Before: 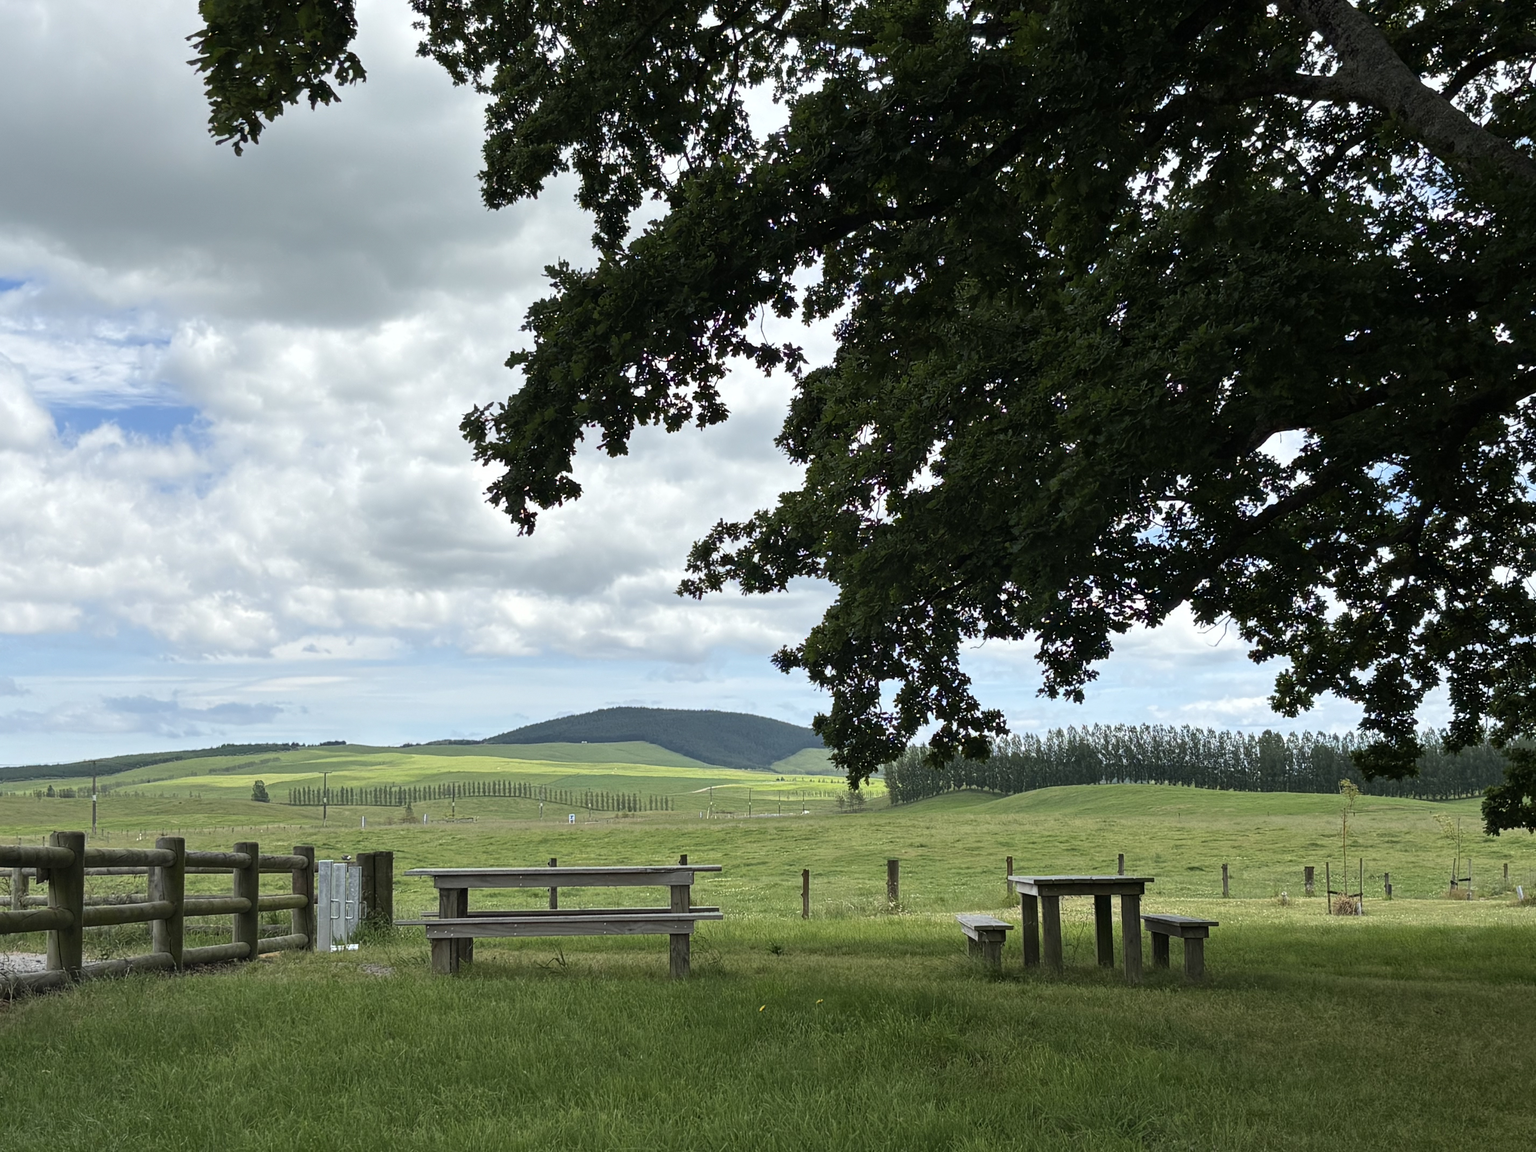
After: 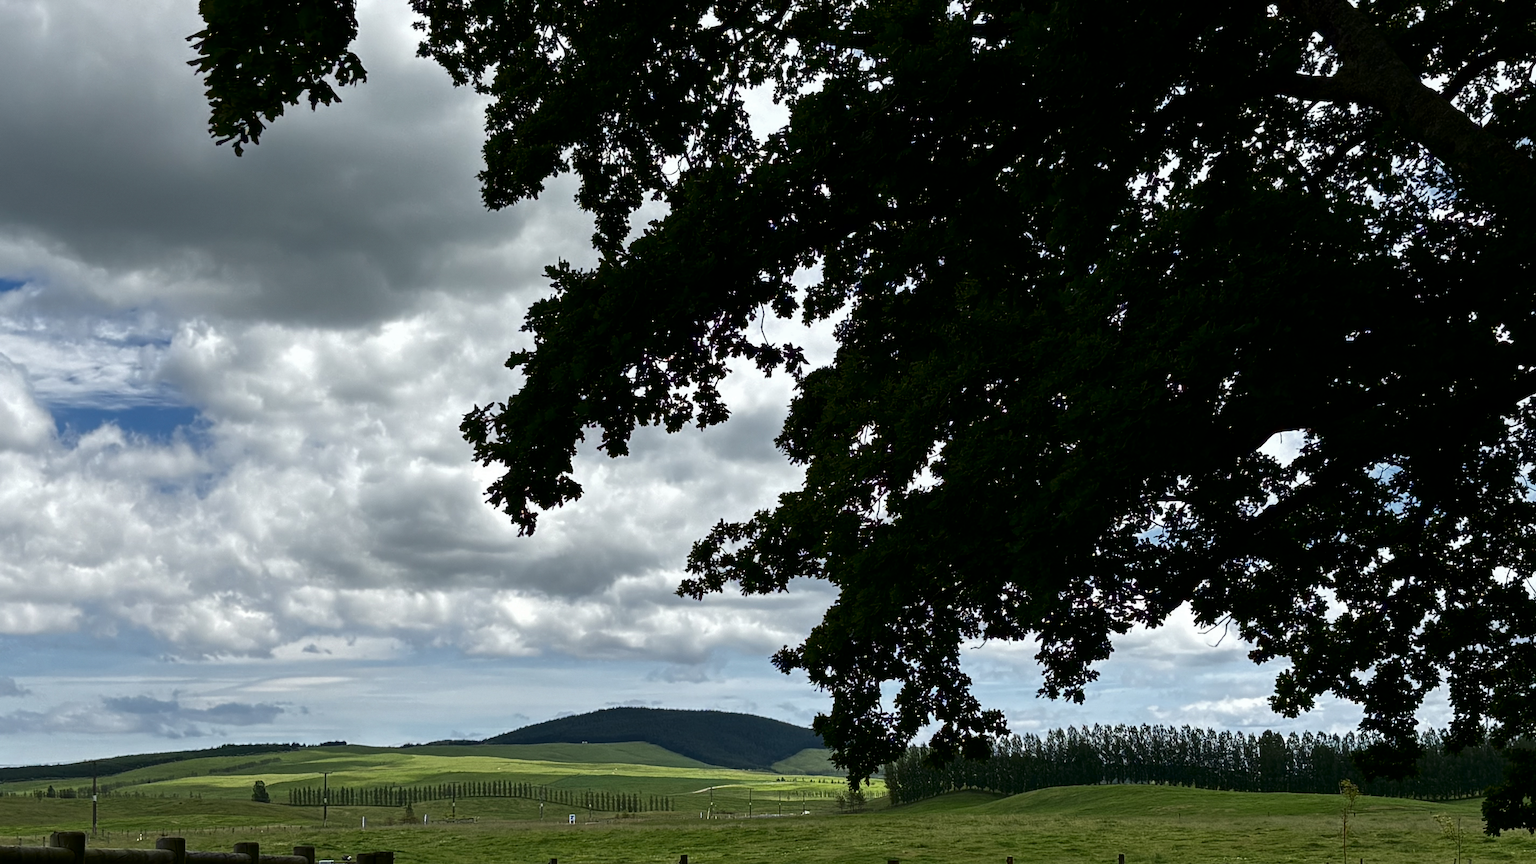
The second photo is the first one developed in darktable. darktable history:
contrast brightness saturation: brightness -0.52
crop: bottom 24.988%
